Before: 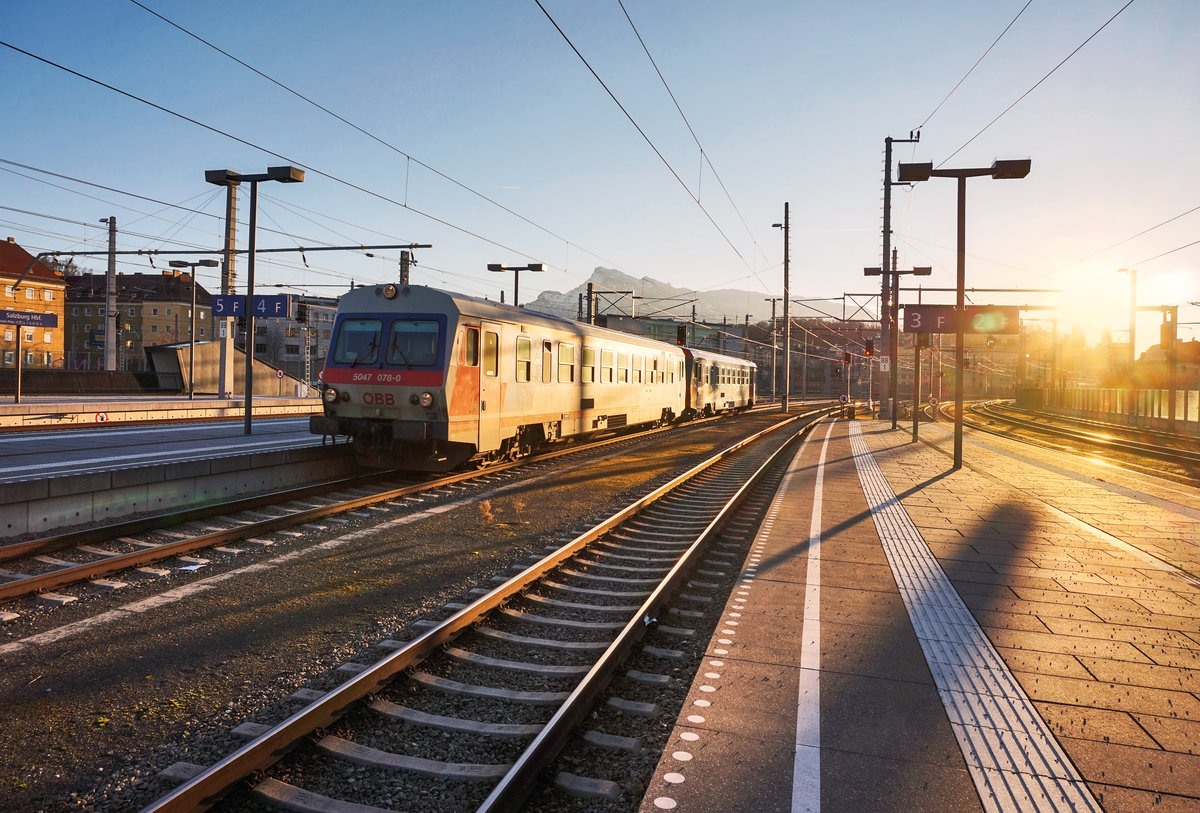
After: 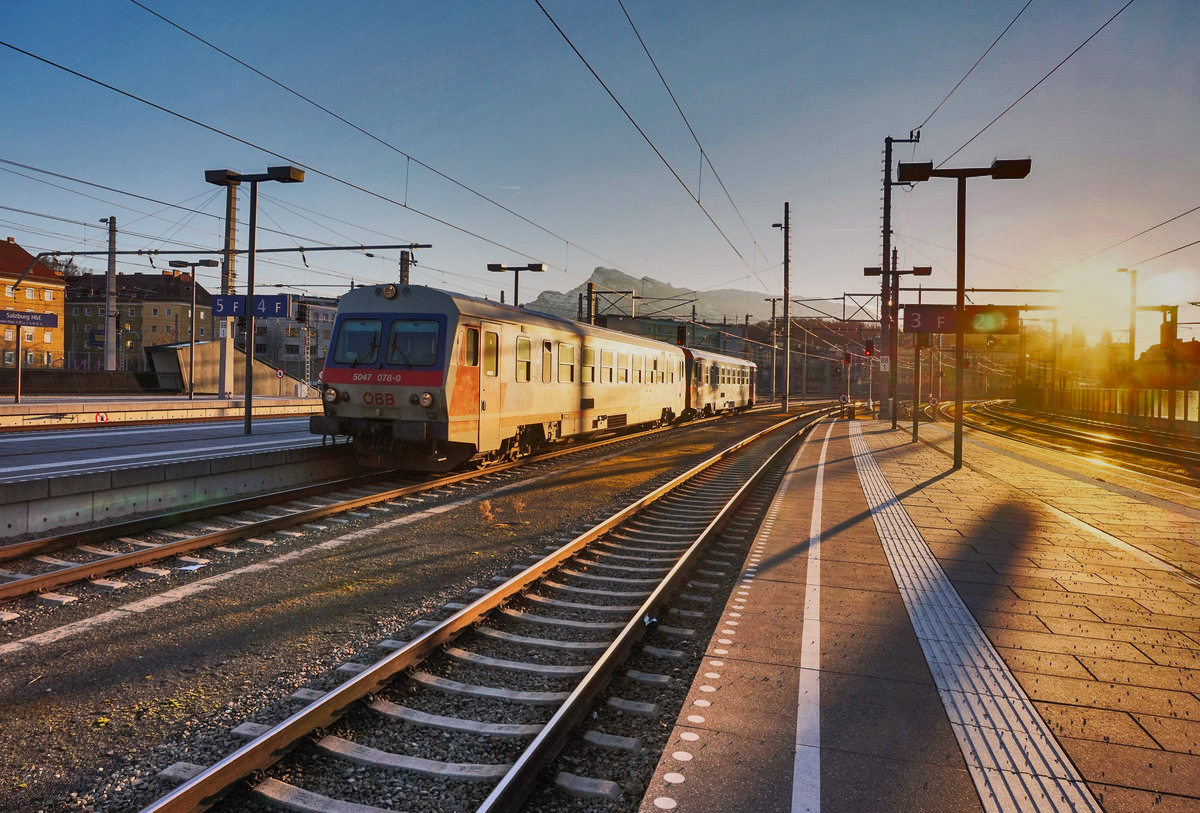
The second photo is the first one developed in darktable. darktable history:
shadows and highlights: shadows 81.05, white point adjustment -10, highlights -64.91, highlights color adjustment 100%, soften with gaussian
